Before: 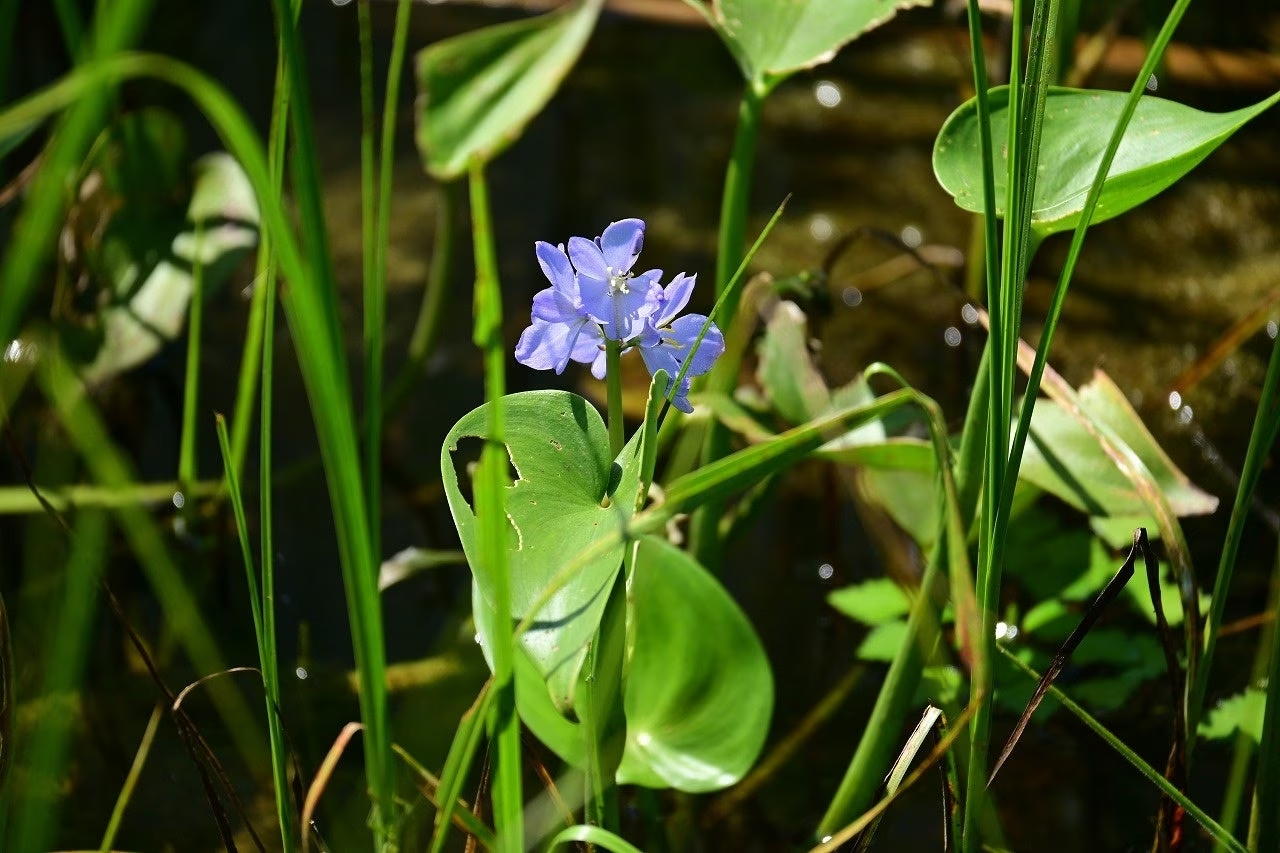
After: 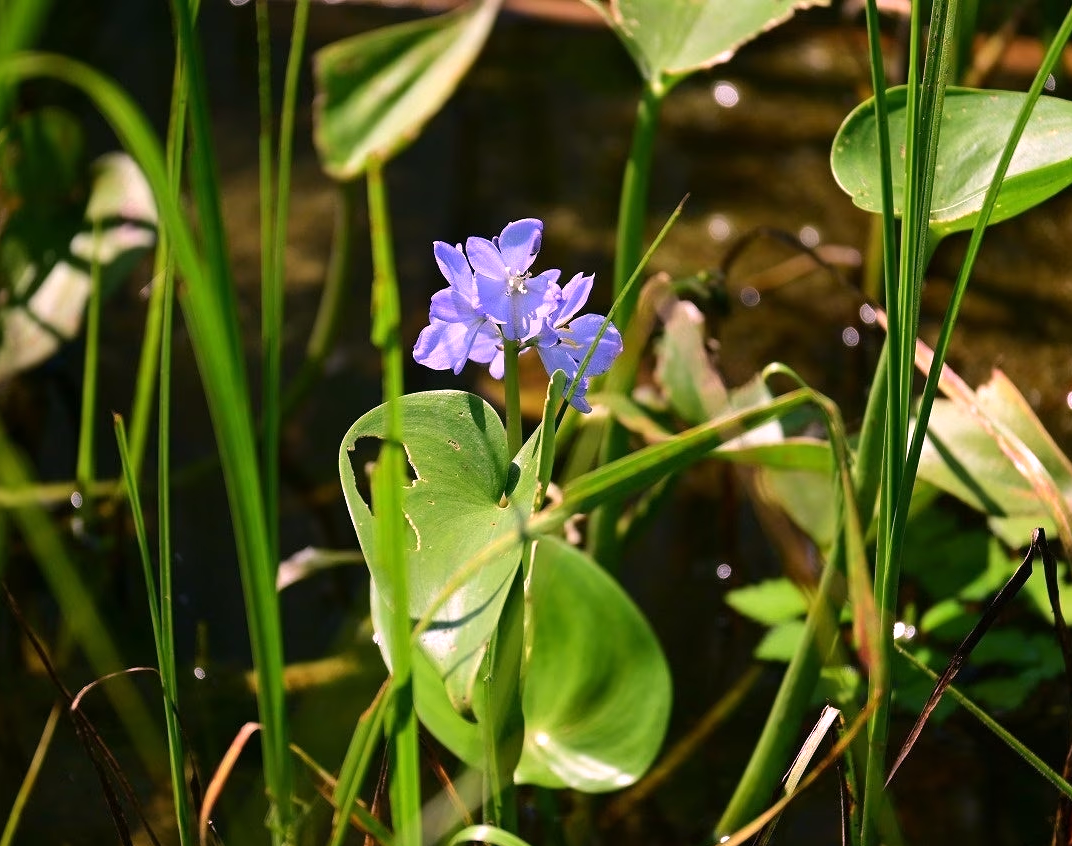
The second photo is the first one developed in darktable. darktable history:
white balance: red 1.188, blue 1.11
crop: left 8.026%, right 7.374%
